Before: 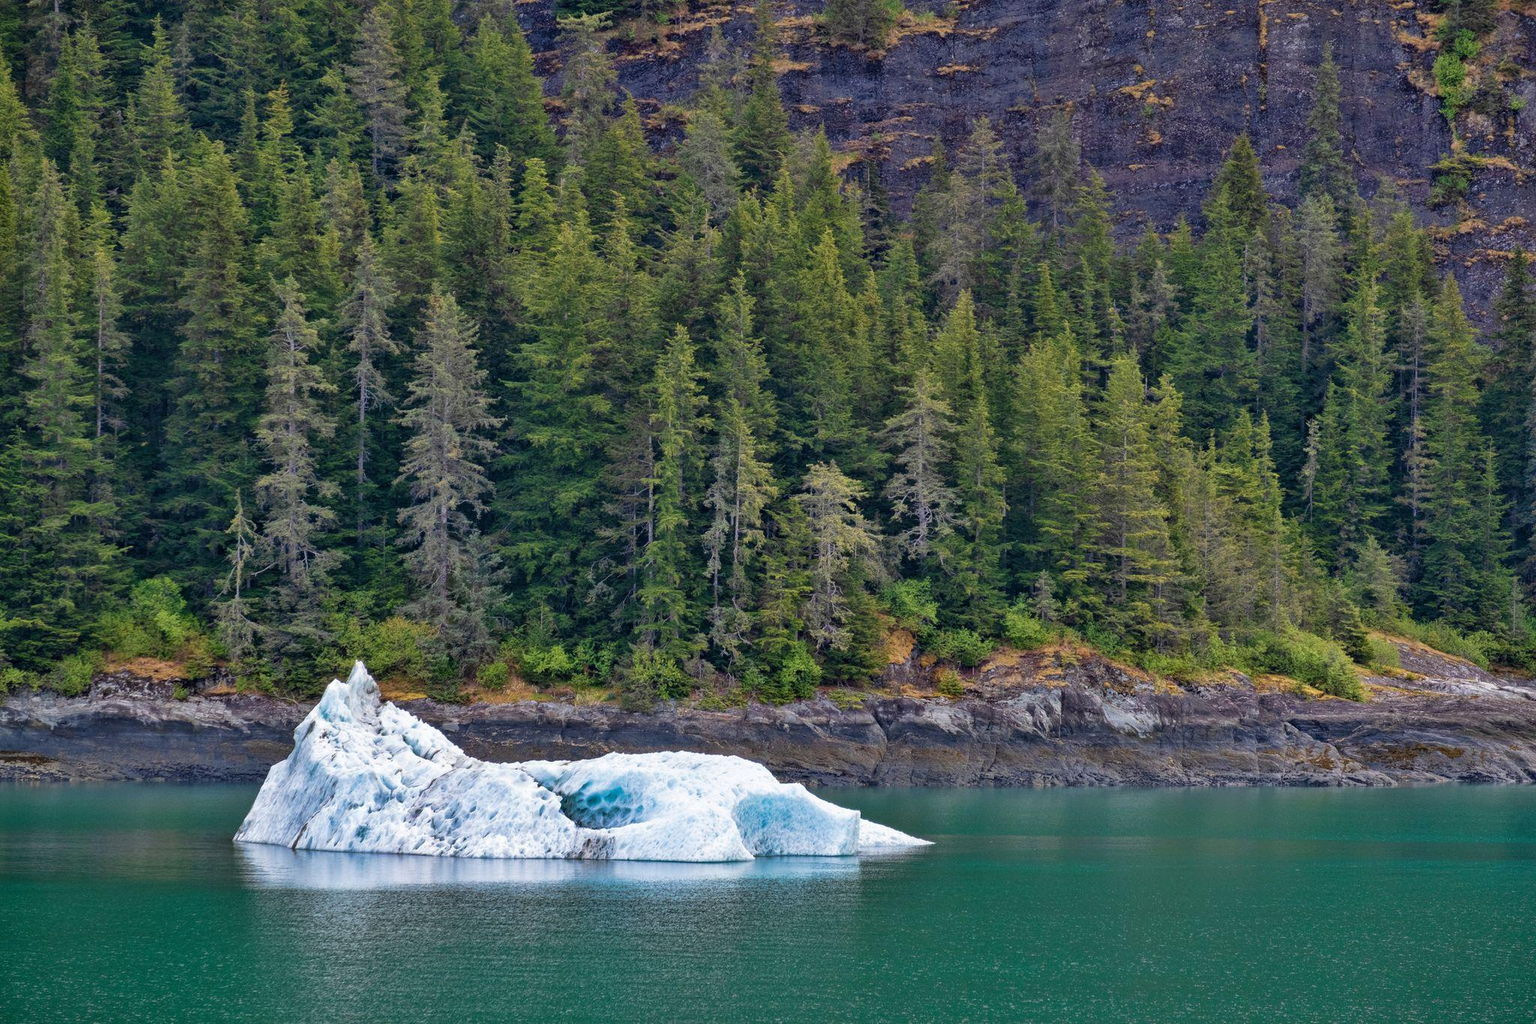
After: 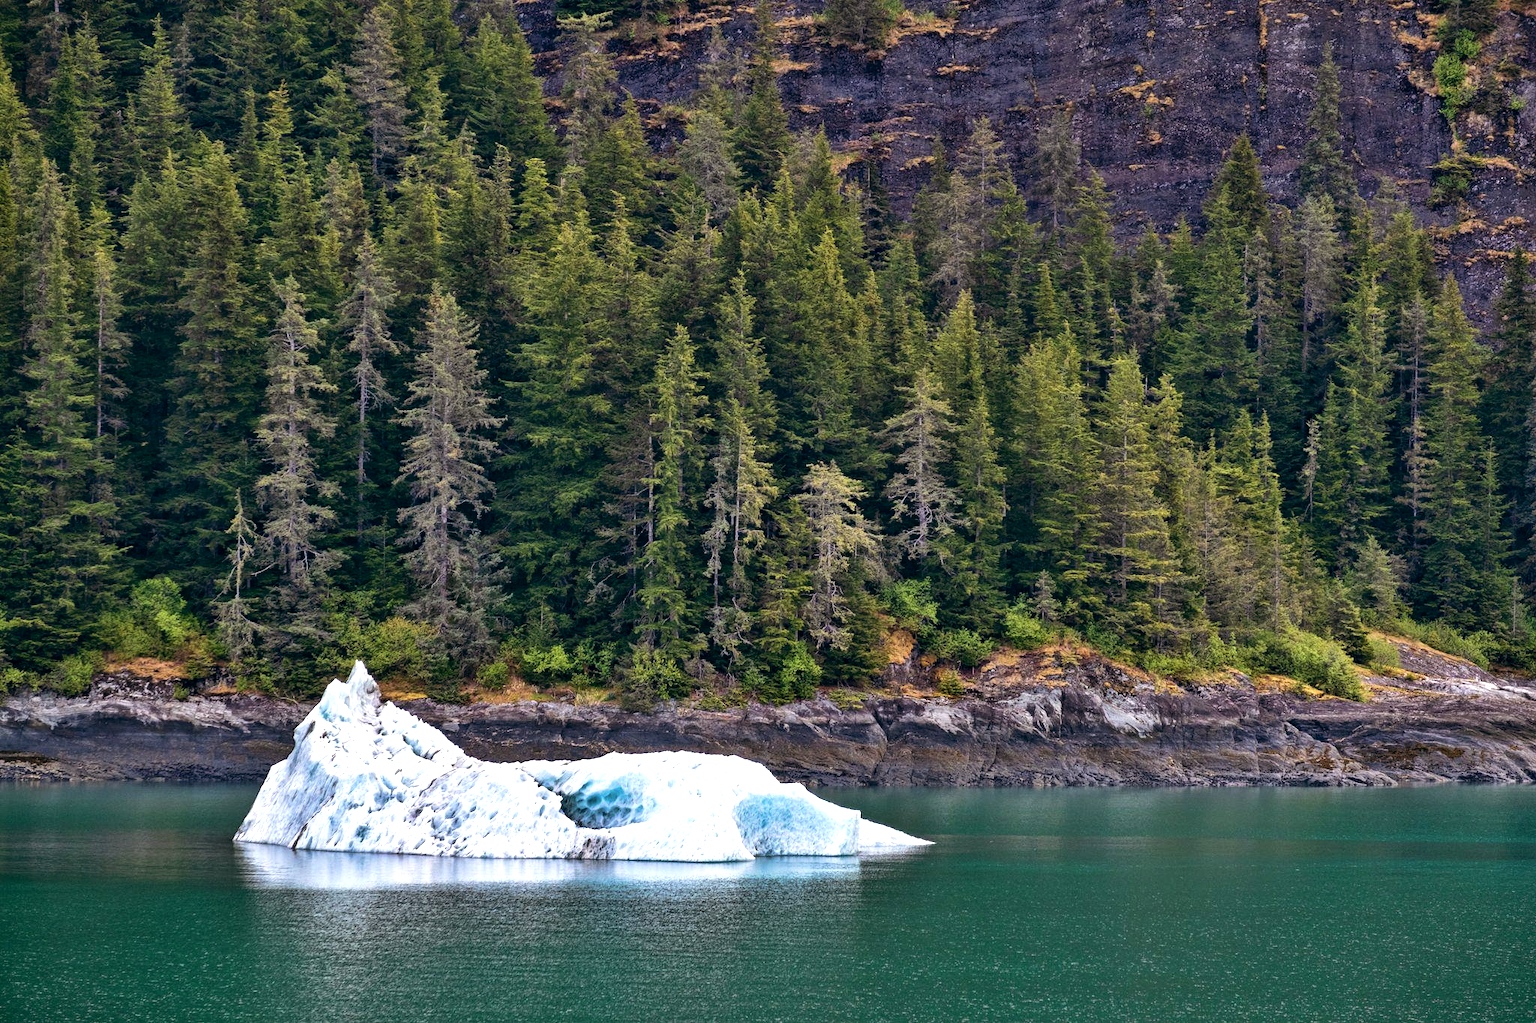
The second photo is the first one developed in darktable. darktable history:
color balance: lift [0.998, 0.998, 1.001, 1.002], gamma [0.995, 1.025, 0.992, 0.975], gain [0.995, 1.02, 0.997, 0.98]
tone equalizer: -8 EV -0.75 EV, -7 EV -0.7 EV, -6 EV -0.6 EV, -5 EV -0.4 EV, -3 EV 0.4 EV, -2 EV 0.6 EV, -1 EV 0.7 EV, +0 EV 0.75 EV, edges refinement/feathering 500, mask exposure compensation -1.57 EV, preserve details no
